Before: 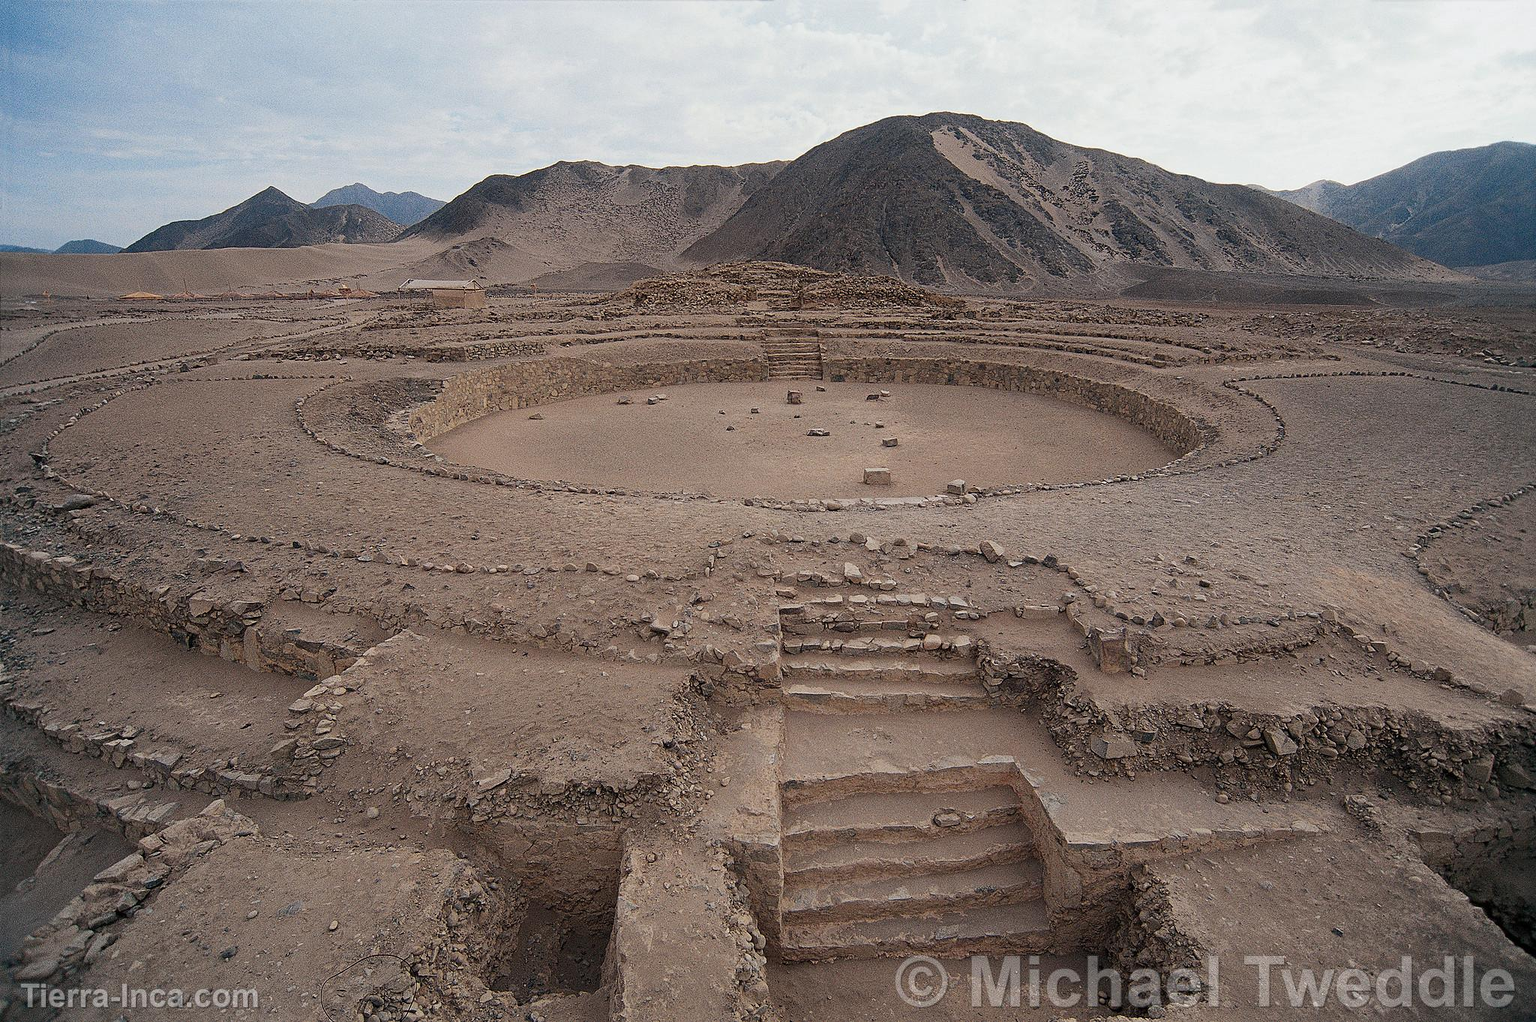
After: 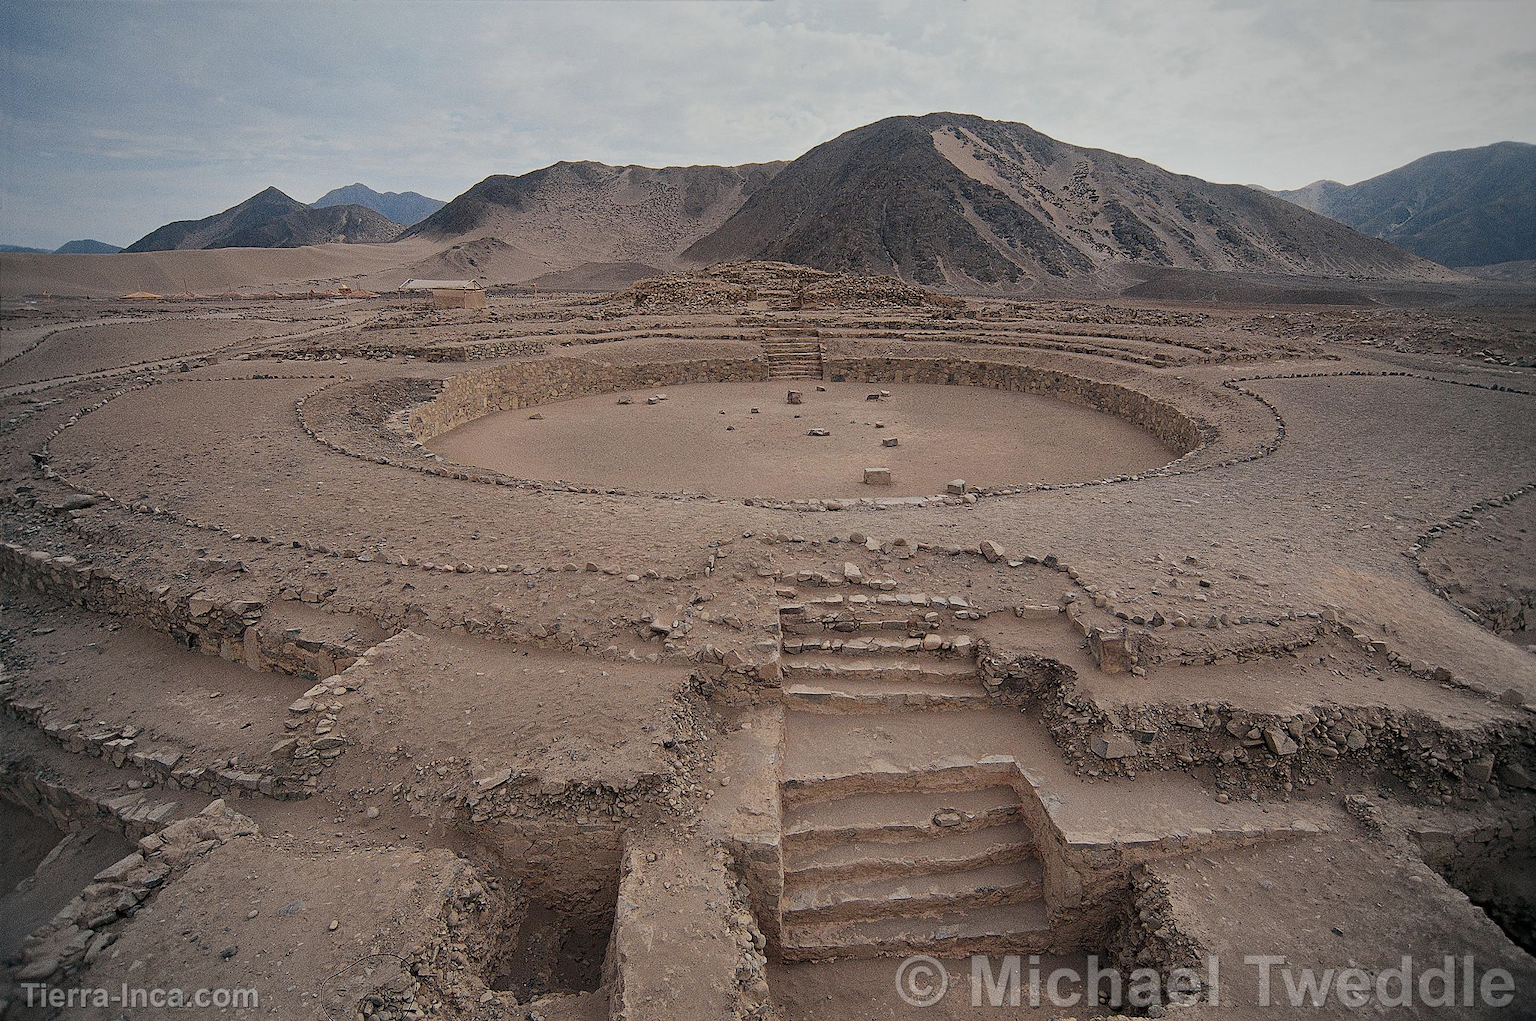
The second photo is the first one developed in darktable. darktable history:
tone equalizer: -8 EV -0.002 EV, -7 EV 0.005 EV, -6 EV -0.033 EV, -5 EV 0.013 EV, -4 EV -0.012 EV, -3 EV 0.023 EV, -2 EV -0.045 EV, -1 EV -0.308 EV, +0 EV -0.612 EV, mask exposure compensation -0.491 EV
vignetting: fall-off start 74.52%, fall-off radius 66.51%
